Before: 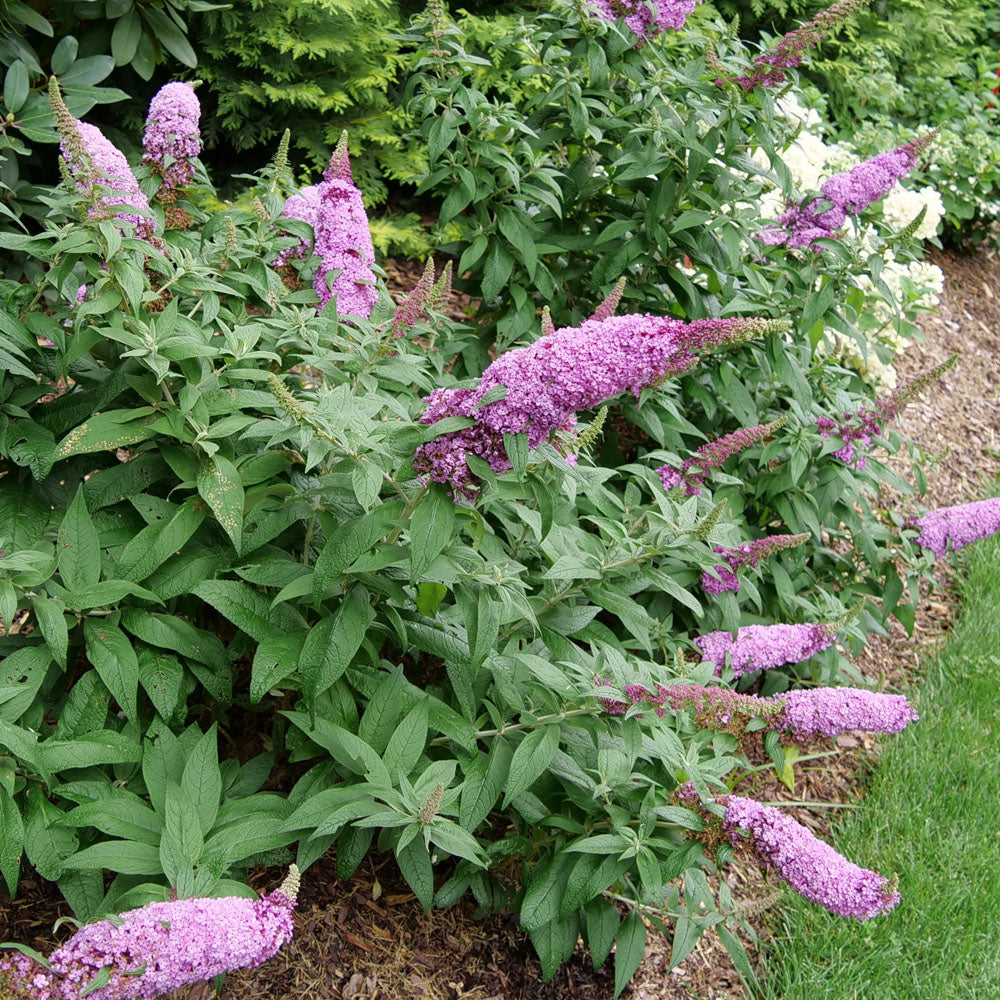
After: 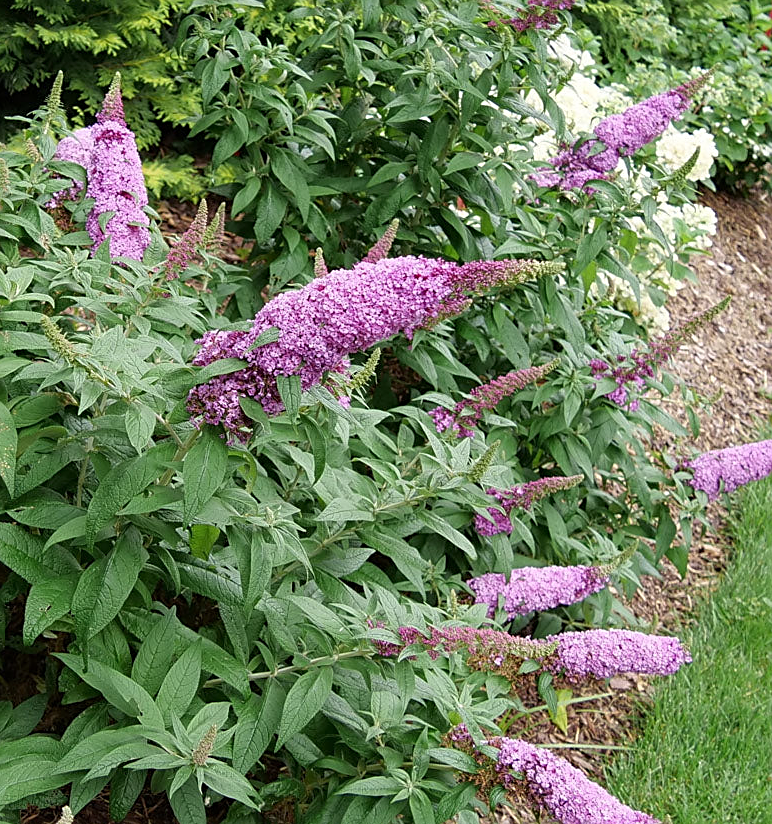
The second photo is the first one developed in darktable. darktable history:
crop: left 22.742%, top 5.882%, bottom 11.711%
sharpen: on, module defaults
